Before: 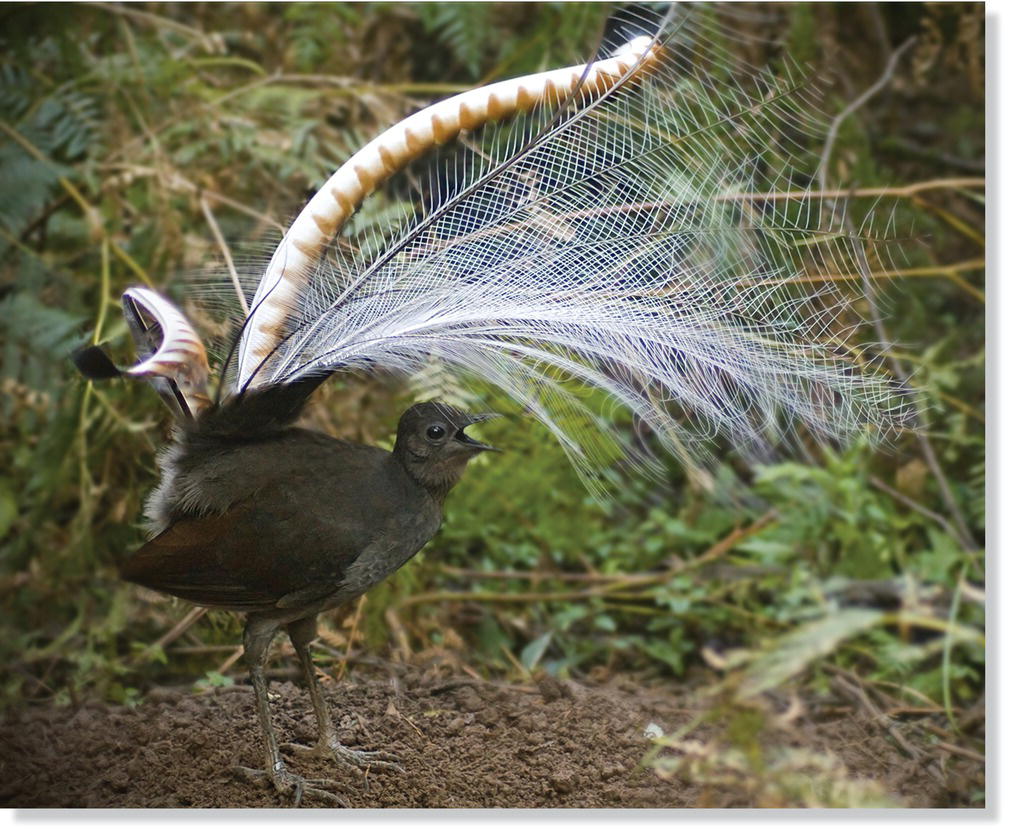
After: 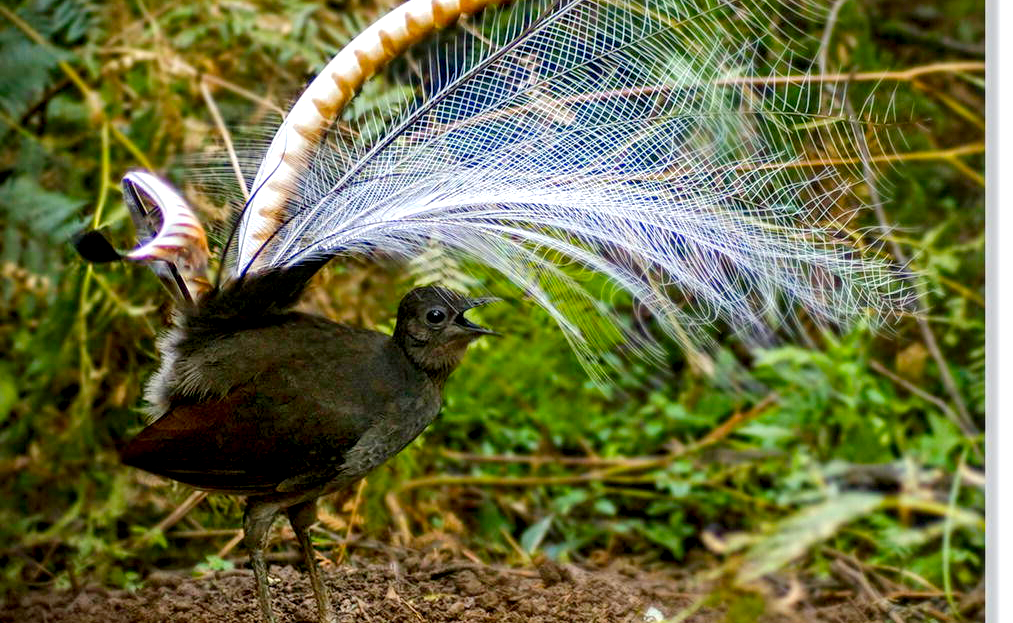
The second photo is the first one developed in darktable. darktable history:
crop: top 13.95%, bottom 11.209%
local contrast: detail 160%
color correction: highlights b* -0.005, saturation 1.84
tone curve: curves: ch0 [(0, 0) (0.003, 0.018) (0.011, 0.019) (0.025, 0.02) (0.044, 0.024) (0.069, 0.034) (0.1, 0.049) (0.136, 0.082) (0.177, 0.136) (0.224, 0.196) (0.277, 0.263) (0.335, 0.329) (0.399, 0.401) (0.468, 0.473) (0.543, 0.546) (0.623, 0.625) (0.709, 0.698) (0.801, 0.779) (0.898, 0.867) (1, 1)], preserve colors none
